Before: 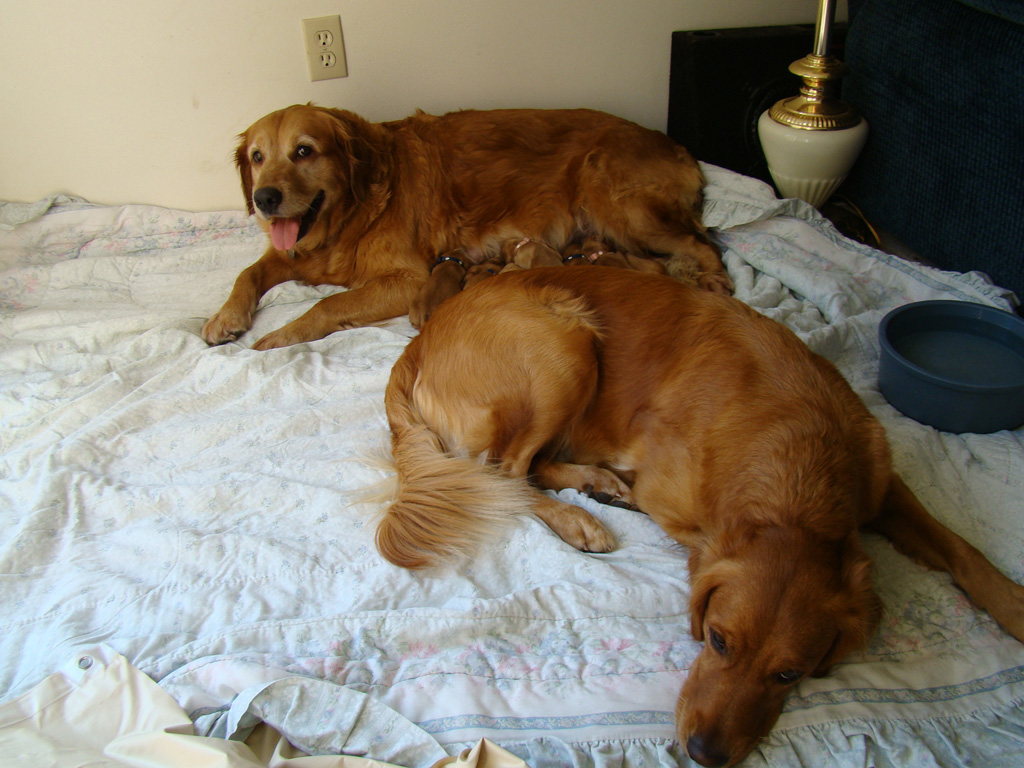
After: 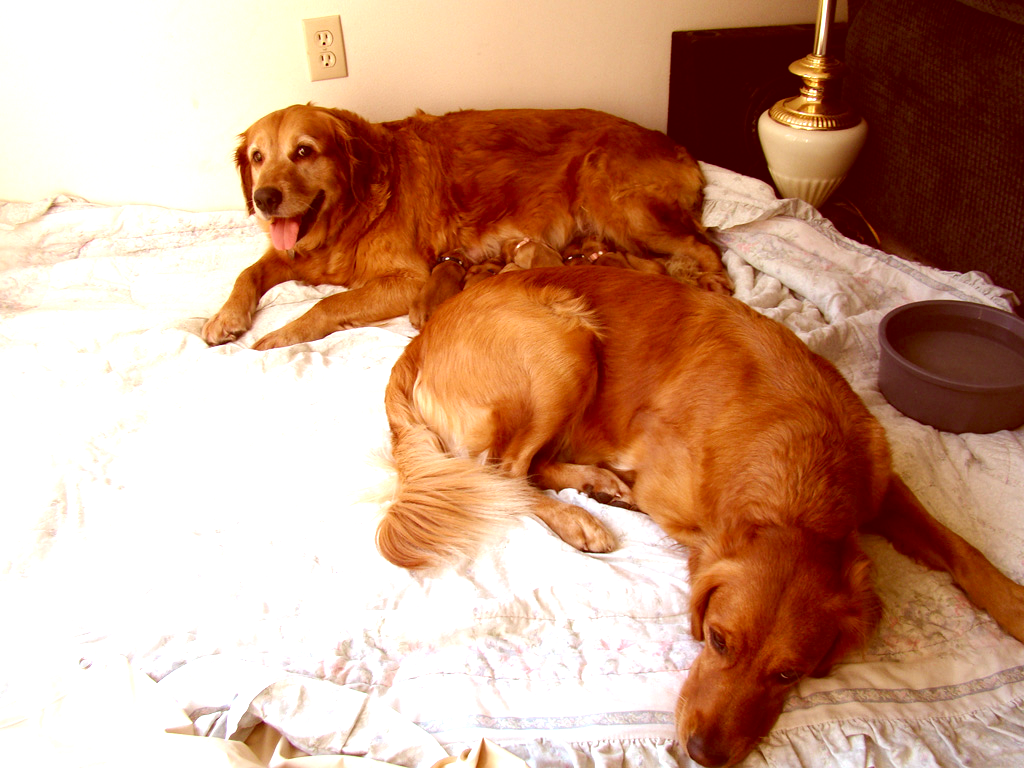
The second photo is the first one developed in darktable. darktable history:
white balance: emerald 1
exposure: black level correction 0, exposure 1.2 EV, compensate exposure bias true, compensate highlight preservation false
color correction: highlights a* 9.03, highlights b* 8.71, shadows a* 40, shadows b* 40, saturation 0.8
